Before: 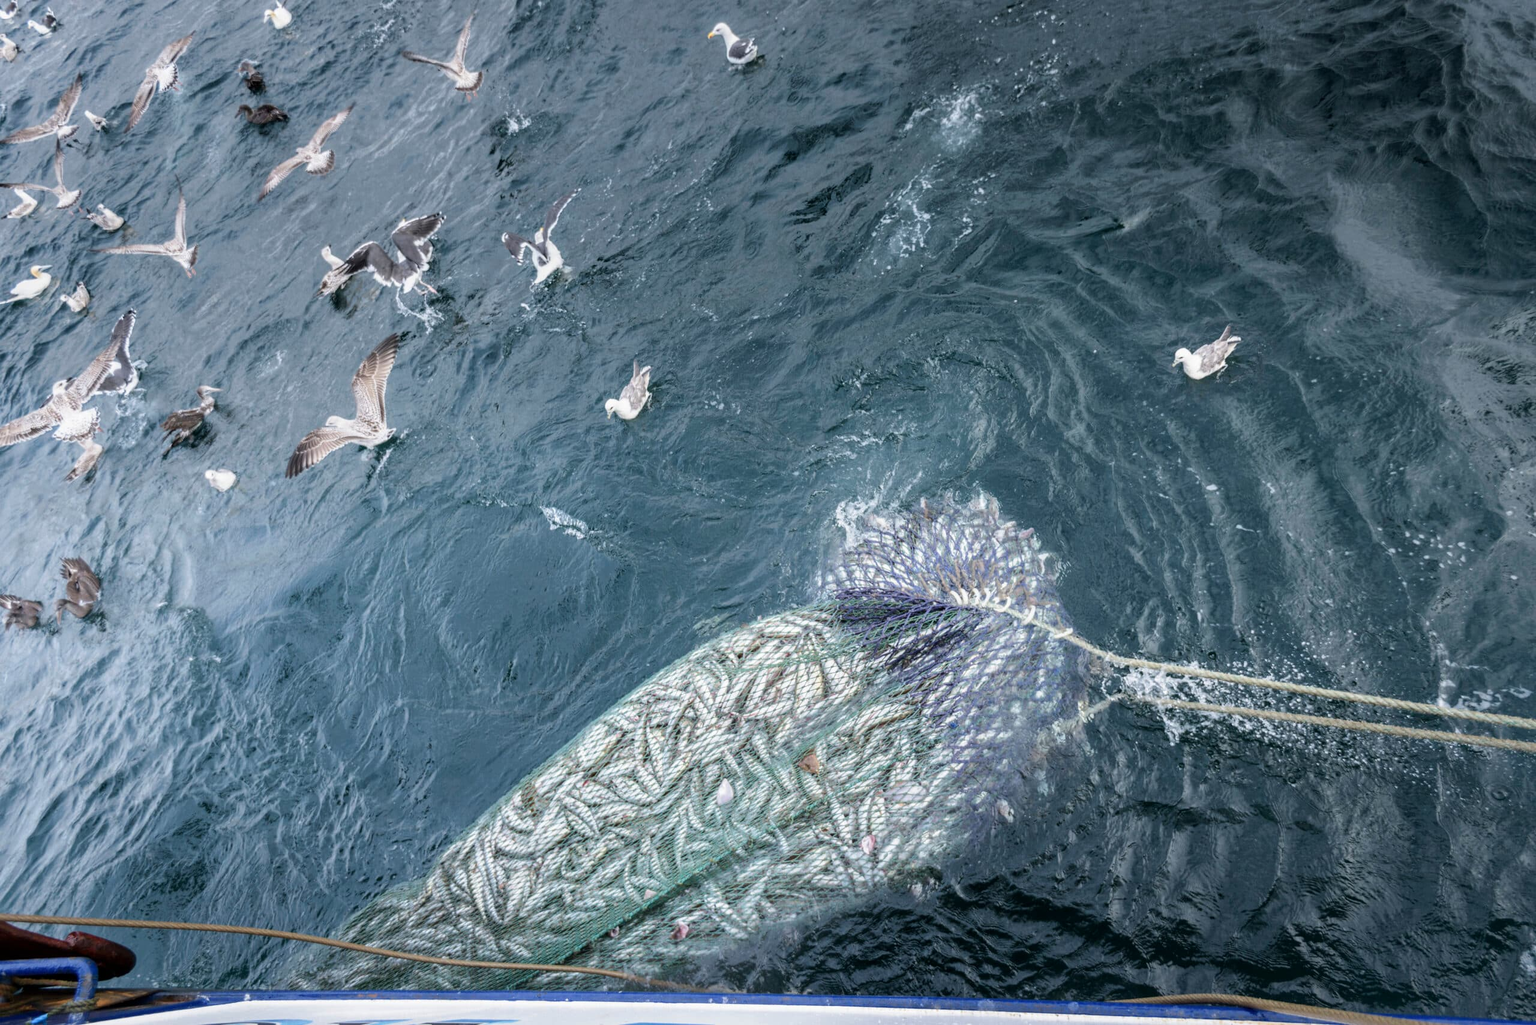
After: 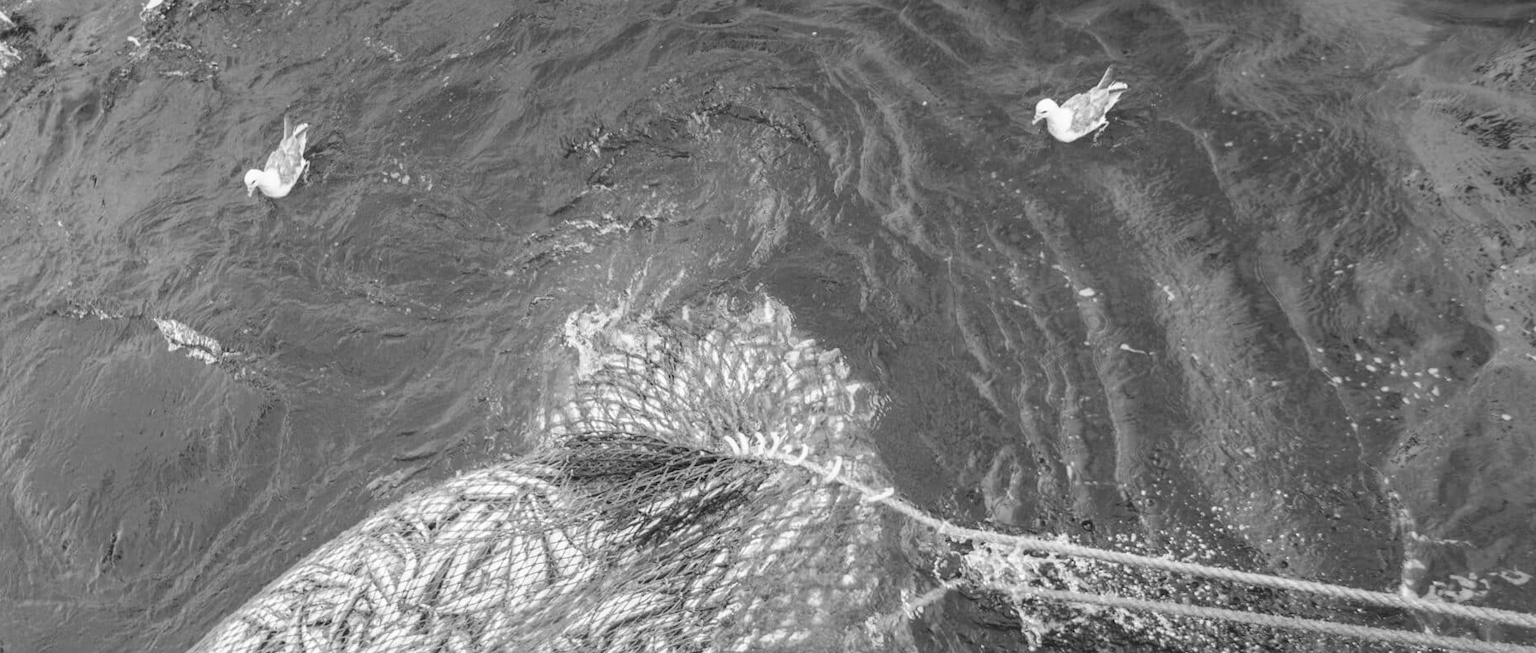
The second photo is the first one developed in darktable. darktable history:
monochrome: on, module defaults
crop and rotate: left 27.938%, top 27.046%, bottom 27.046%
color balance: lift [1.007, 1, 1, 1], gamma [1.097, 1, 1, 1]
